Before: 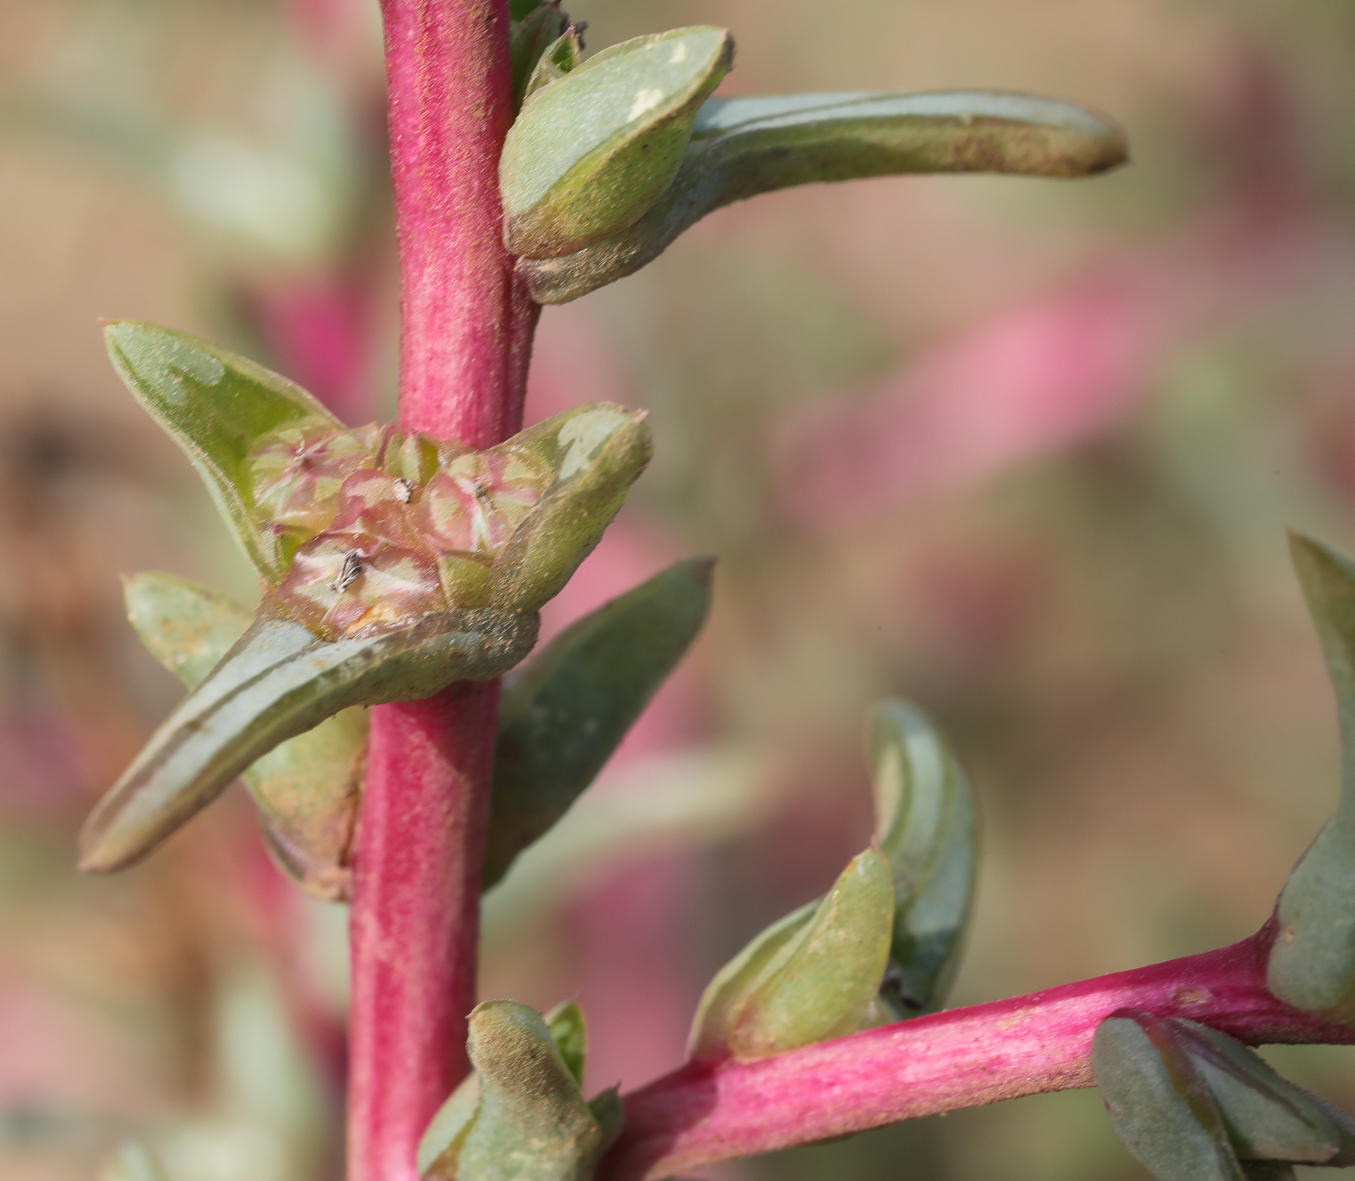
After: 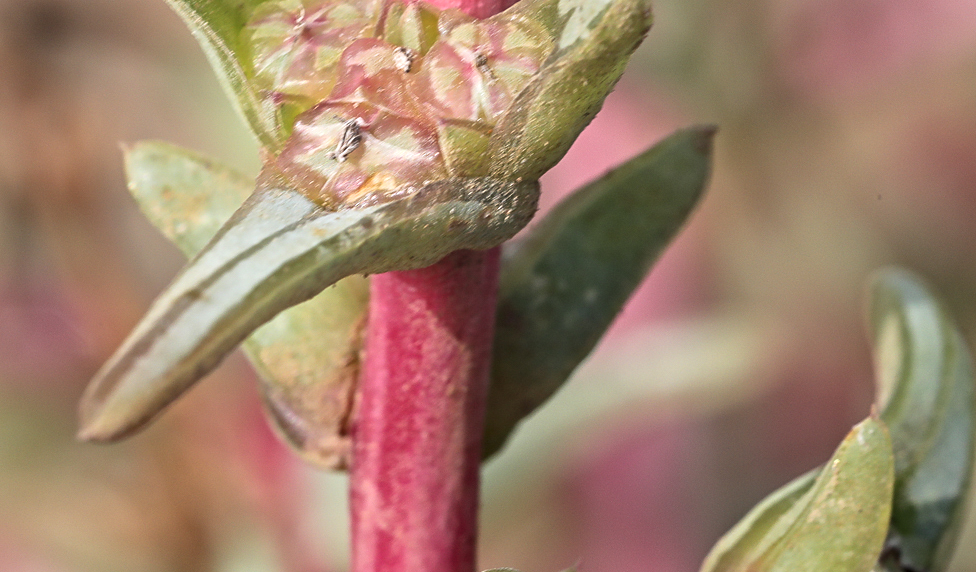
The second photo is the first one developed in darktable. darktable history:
bloom: on, module defaults
crop: top 36.498%, right 27.964%, bottom 14.995%
contrast equalizer: octaves 7, y [[0.5, 0.542, 0.583, 0.625, 0.667, 0.708], [0.5 ×6], [0.5 ×6], [0 ×6], [0 ×6]]
